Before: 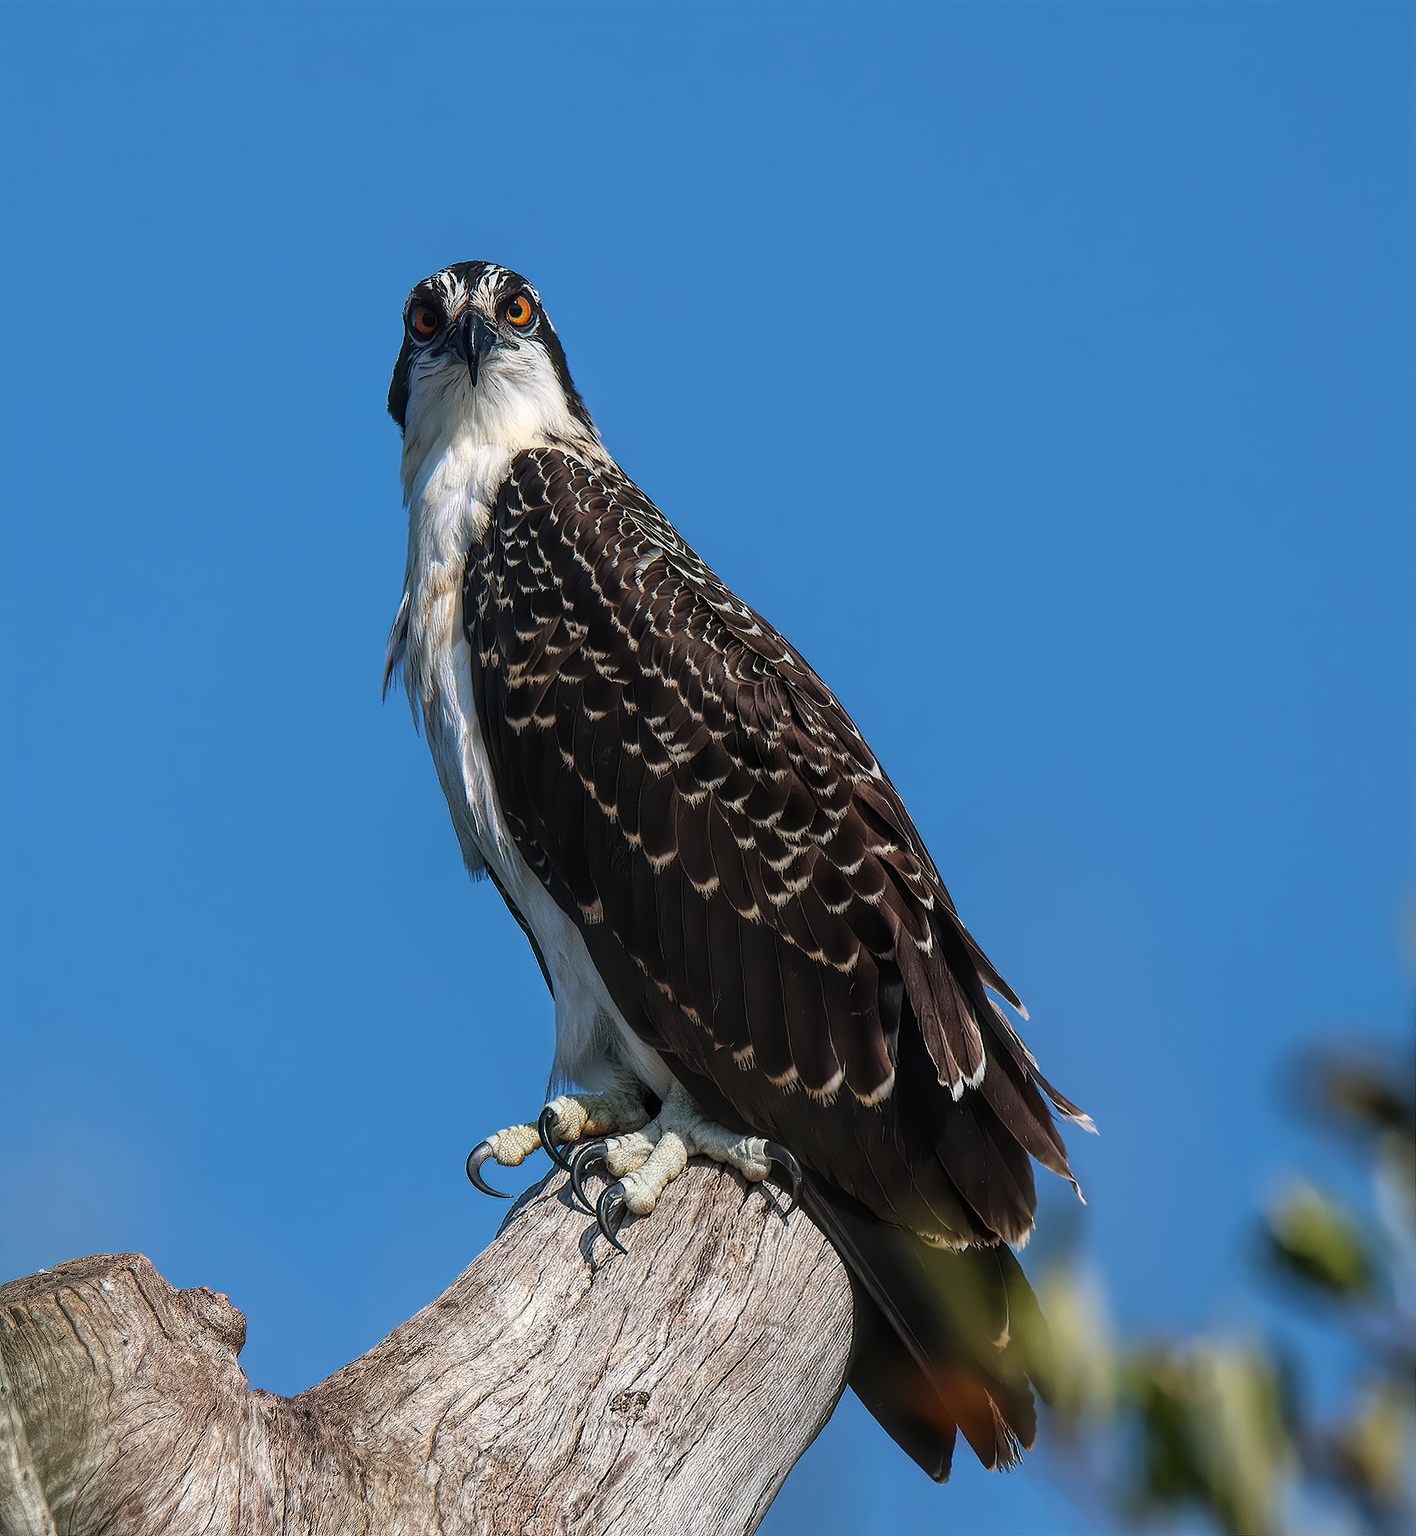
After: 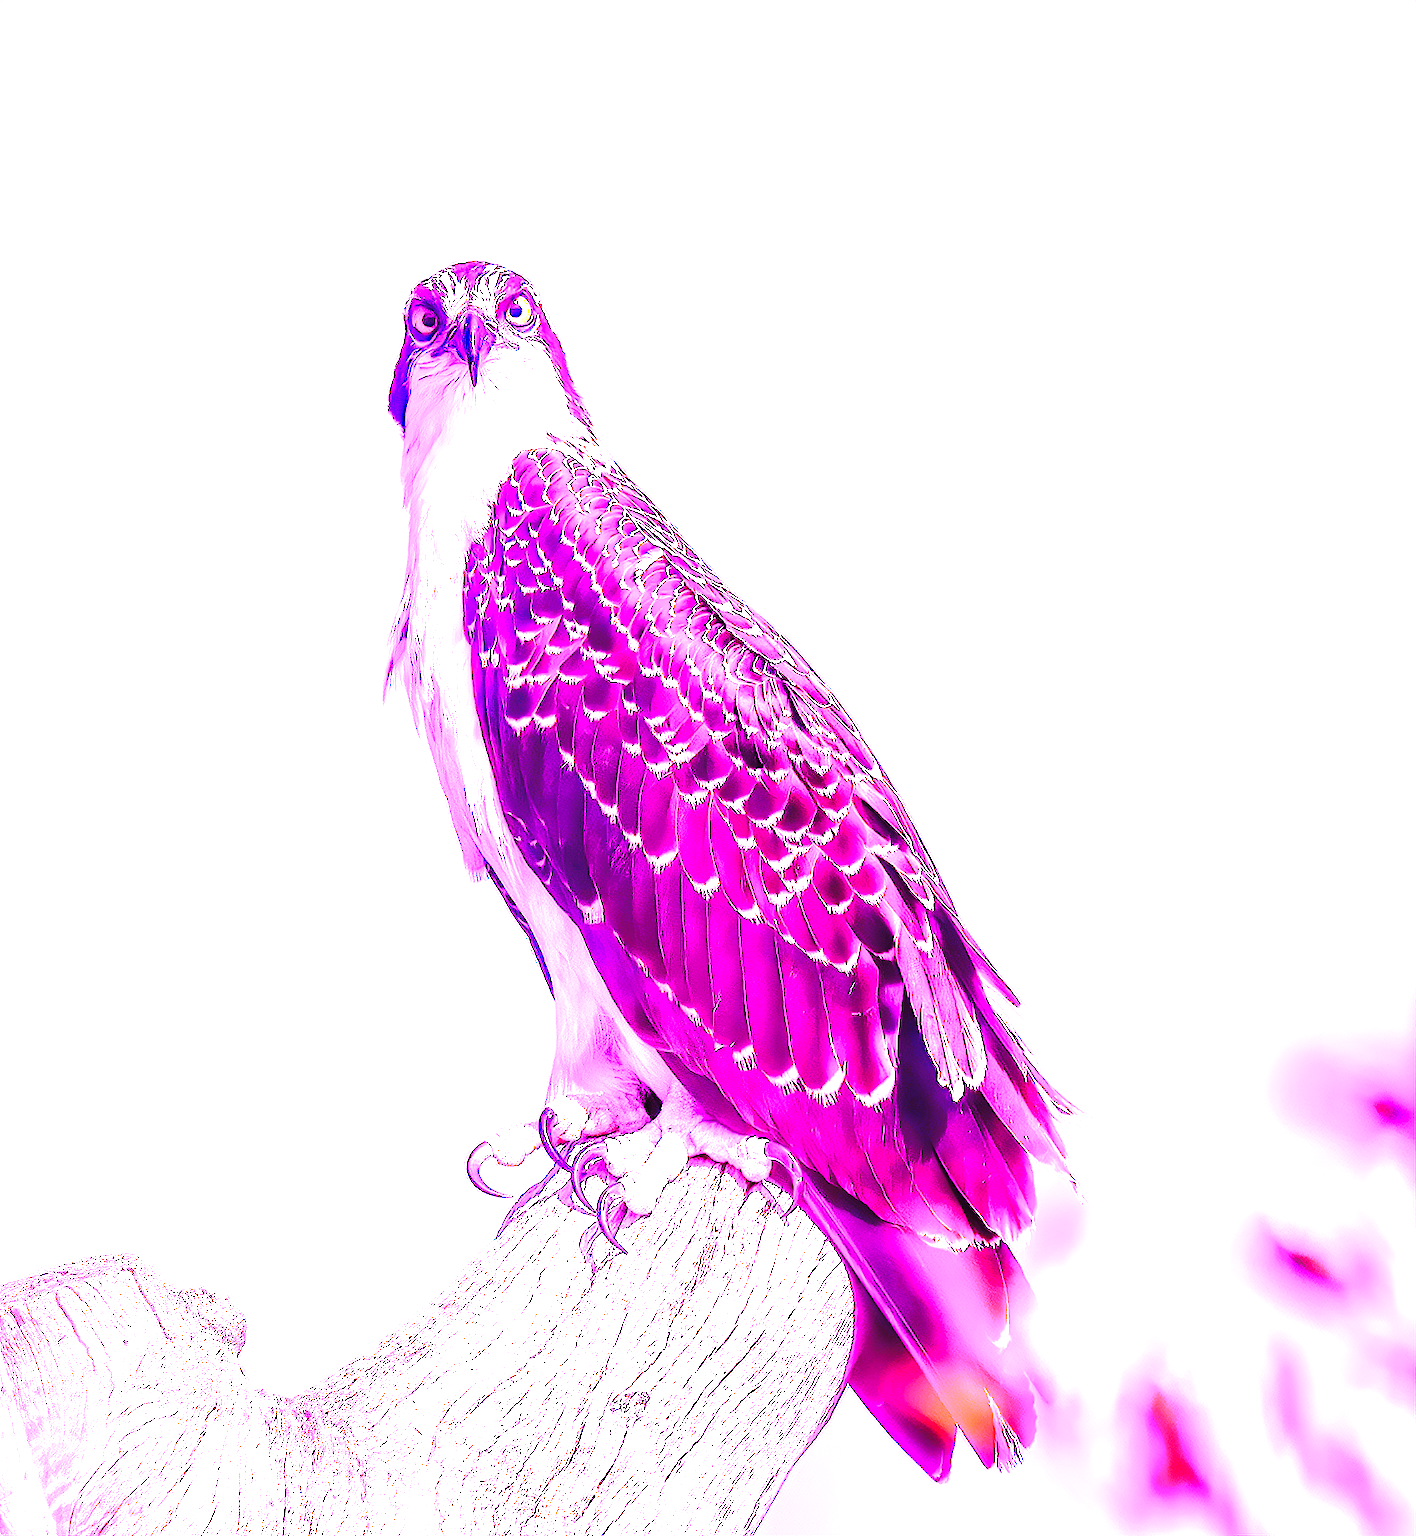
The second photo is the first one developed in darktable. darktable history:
white balance: red 8, blue 8
exposure: exposure 0.766 EV, compensate highlight preservation false
tone curve: curves: ch0 [(0, 0) (0.003, 0.038) (0.011, 0.035) (0.025, 0.03) (0.044, 0.044) (0.069, 0.062) (0.1, 0.087) (0.136, 0.114) (0.177, 0.15) (0.224, 0.193) (0.277, 0.242) (0.335, 0.299) (0.399, 0.361) (0.468, 0.437) (0.543, 0.521) (0.623, 0.614) (0.709, 0.717) (0.801, 0.817) (0.898, 0.913) (1, 1)], preserve colors none
